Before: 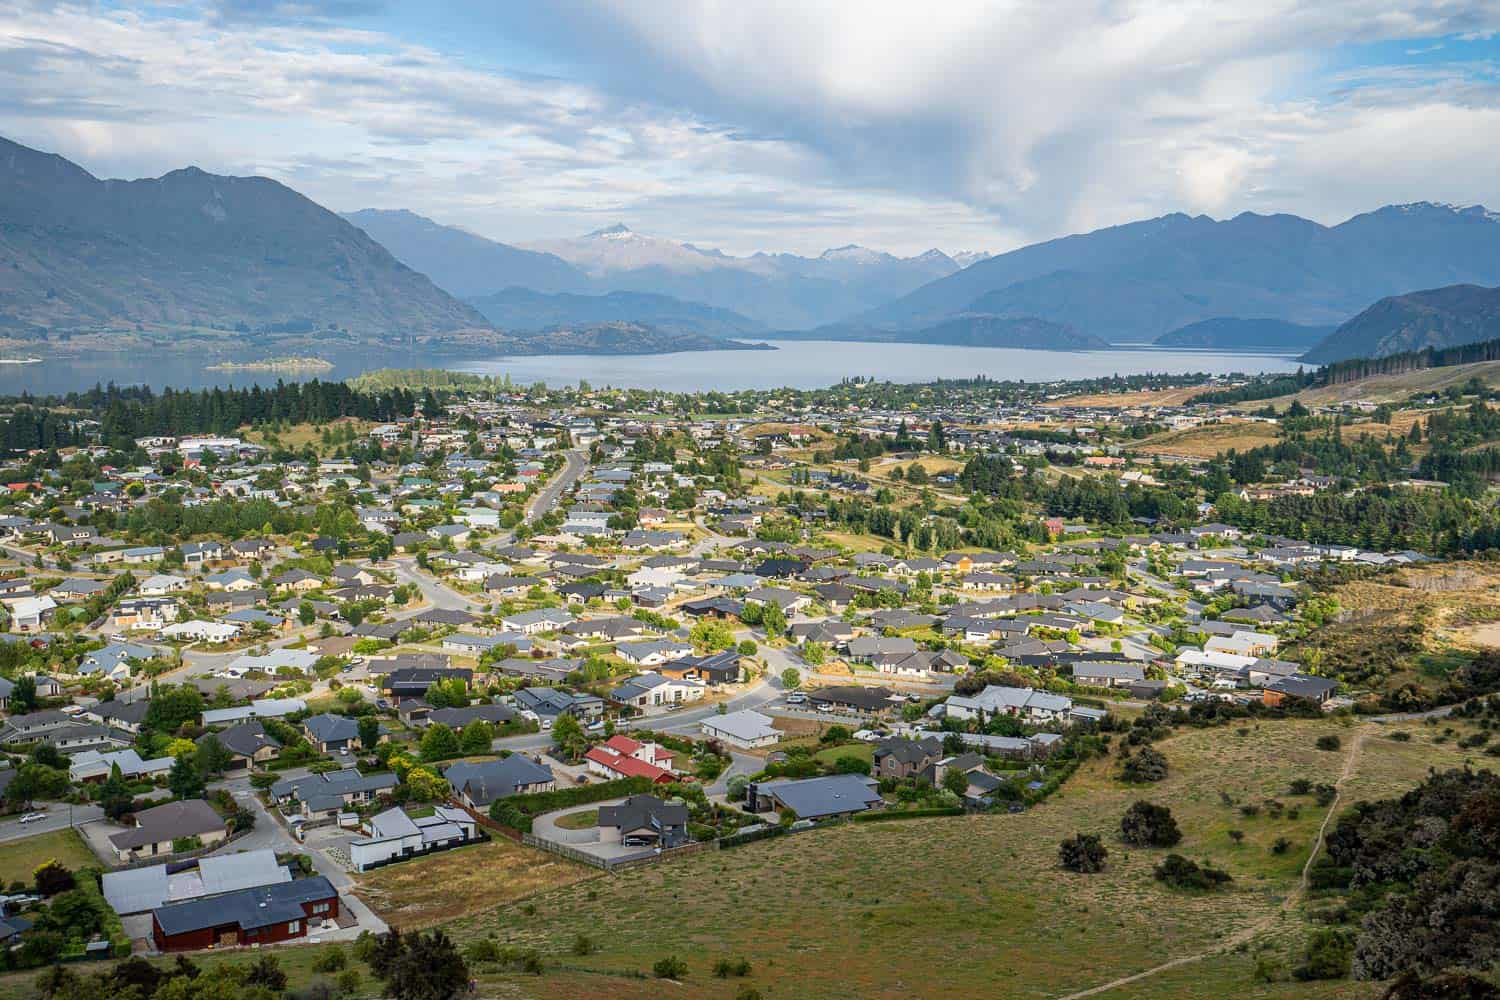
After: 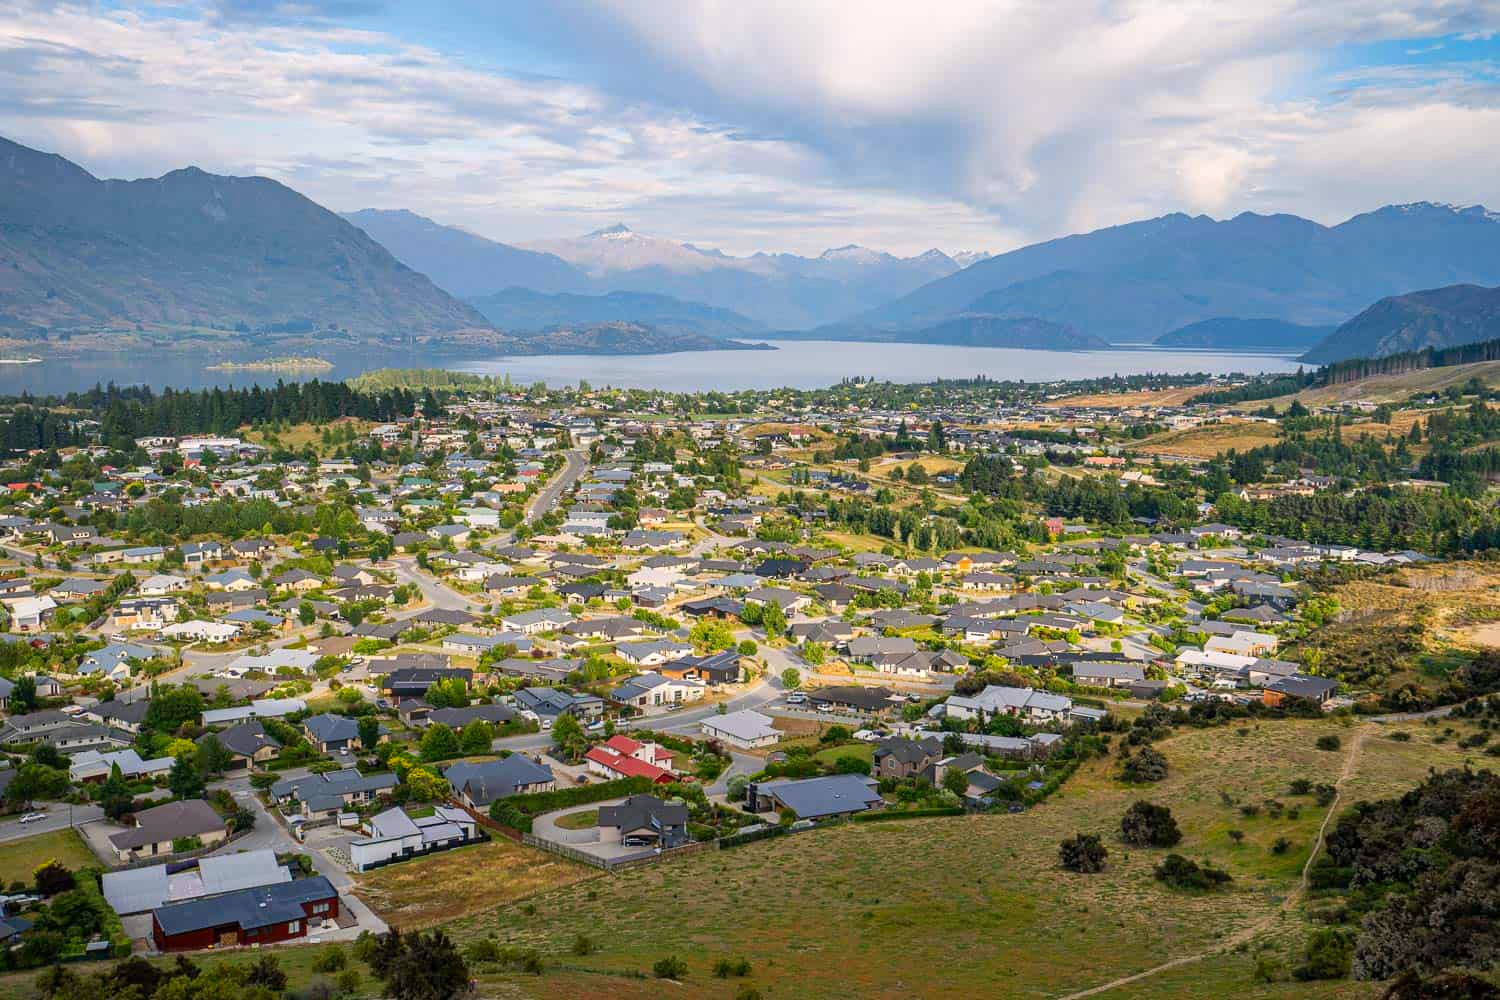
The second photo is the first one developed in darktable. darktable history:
color correction: highlights a* 3.25, highlights b* 2.04, saturation 1.21
